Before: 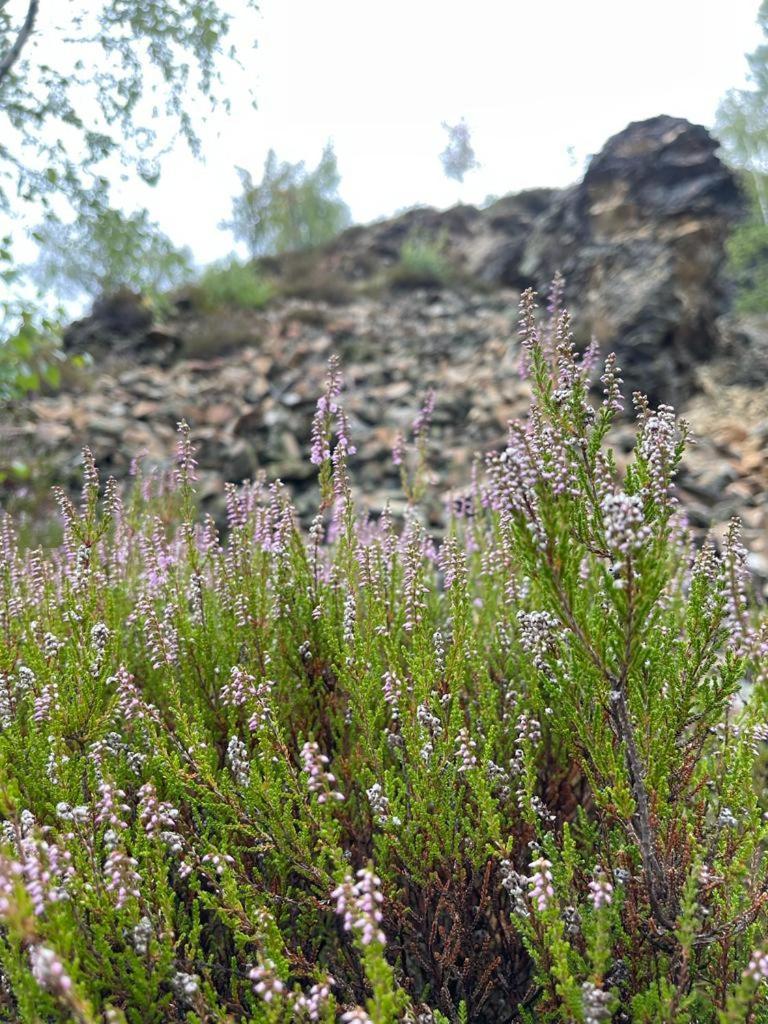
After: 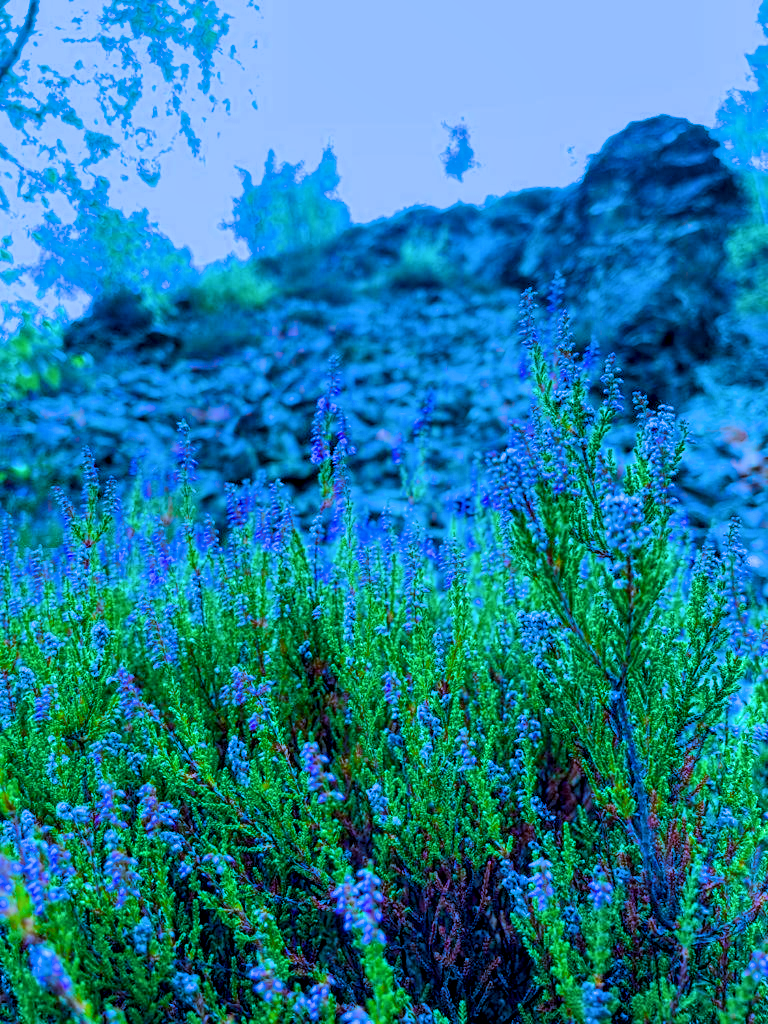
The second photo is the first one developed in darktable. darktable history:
filmic rgb: black relative exposure -7.65 EV, white relative exposure 4.56 EV, hardness 3.61, color science v6 (2022)
local contrast: on, module defaults
tone equalizer: on, module defaults
color balance rgb: linear chroma grading › shadows -40%, linear chroma grading › highlights 40%, linear chroma grading › global chroma 45%, linear chroma grading › mid-tones -30%, perceptual saturation grading › global saturation 55%, perceptual saturation grading › highlights -50%, perceptual saturation grading › mid-tones 40%, perceptual saturation grading › shadows 30%, perceptual brilliance grading › global brilliance 20%, perceptual brilliance grading › shadows -40%, global vibrance 35%
color calibration: illuminant as shot in camera, x 0.442, y 0.413, temperature 2903.13 K
